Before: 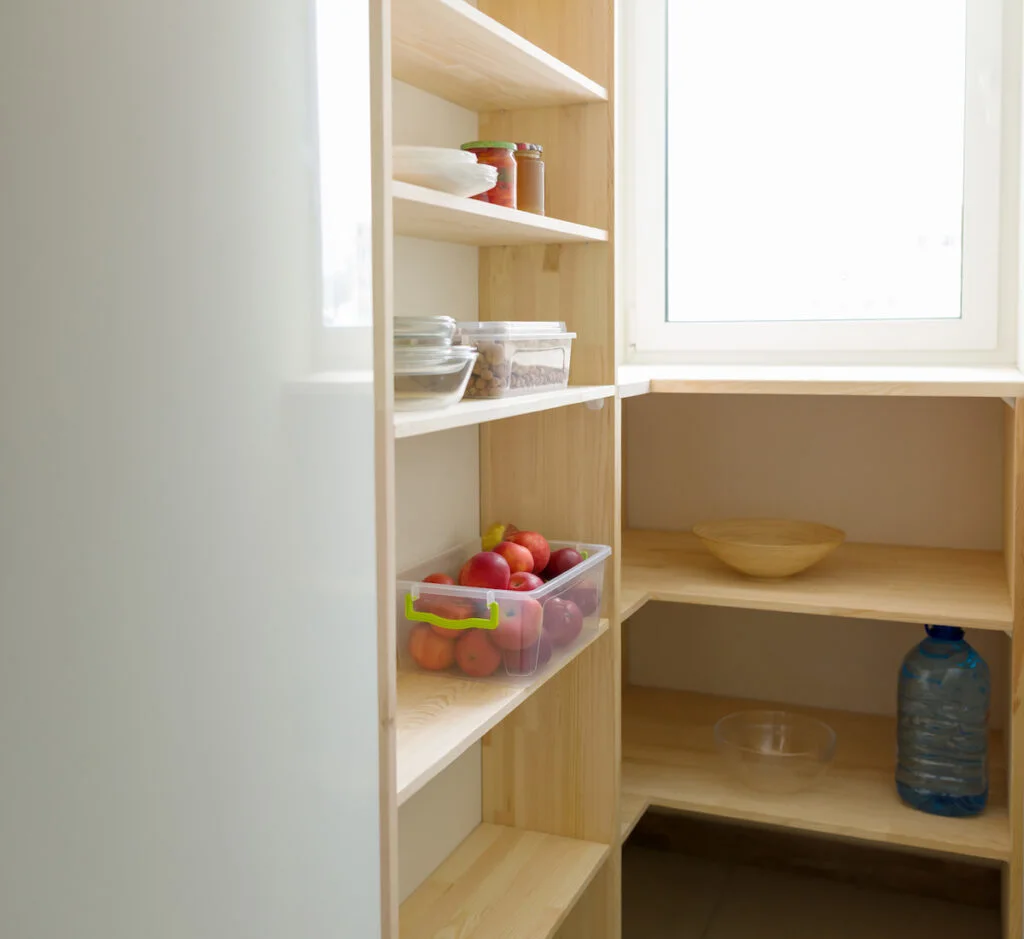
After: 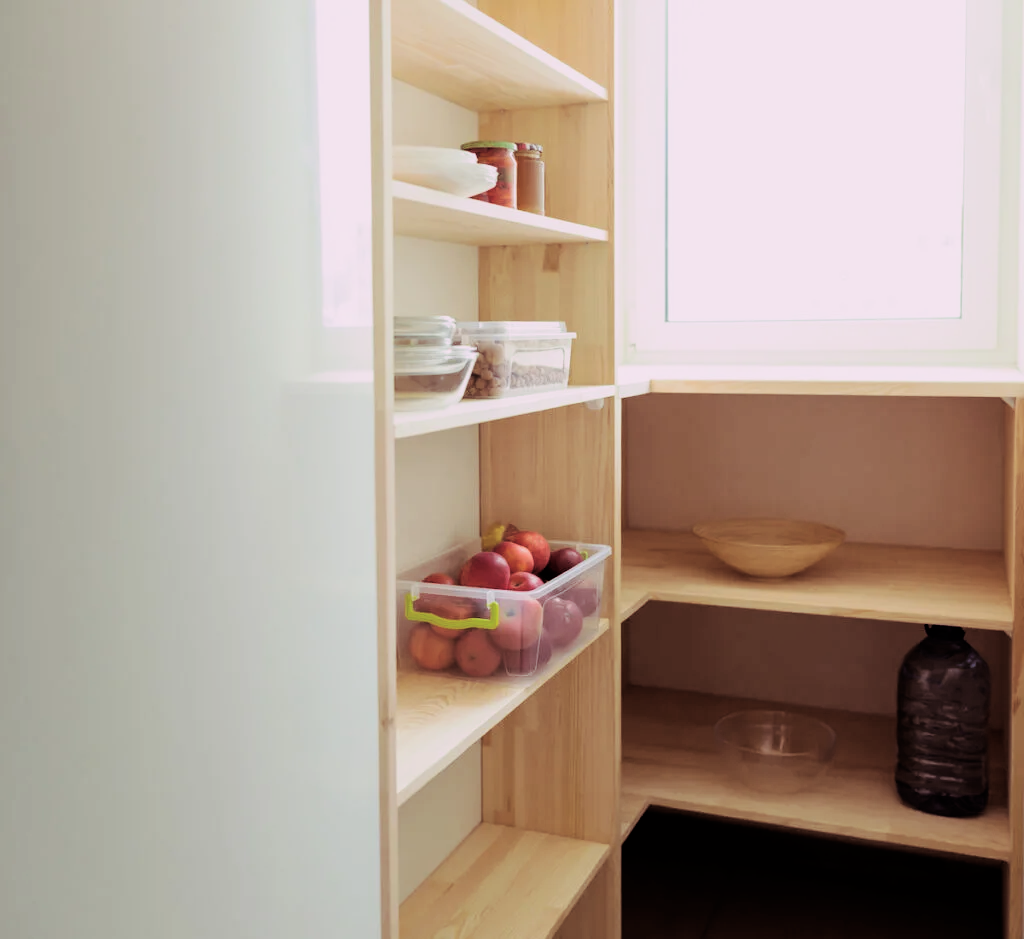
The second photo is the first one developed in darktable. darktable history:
split-toning: highlights › hue 298.8°, highlights › saturation 0.73, compress 41.76%
filmic rgb: black relative exposure -5 EV, hardness 2.88, contrast 1.5
